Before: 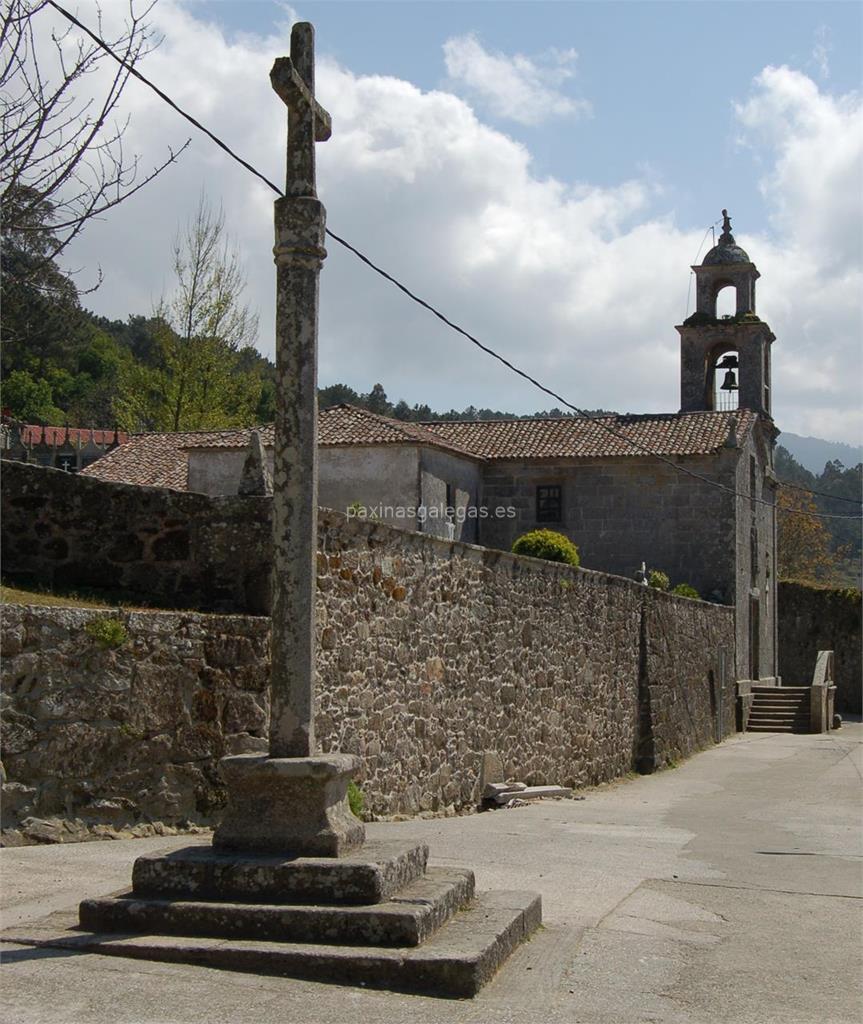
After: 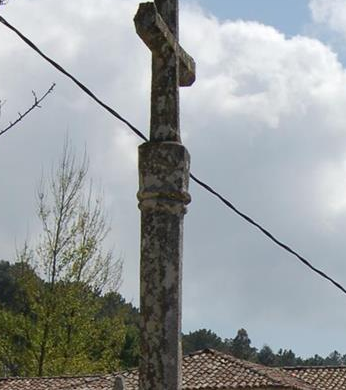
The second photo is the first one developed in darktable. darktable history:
crop: left 15.789%, top 5.457%, right 44.084%, bottom 56.361%
